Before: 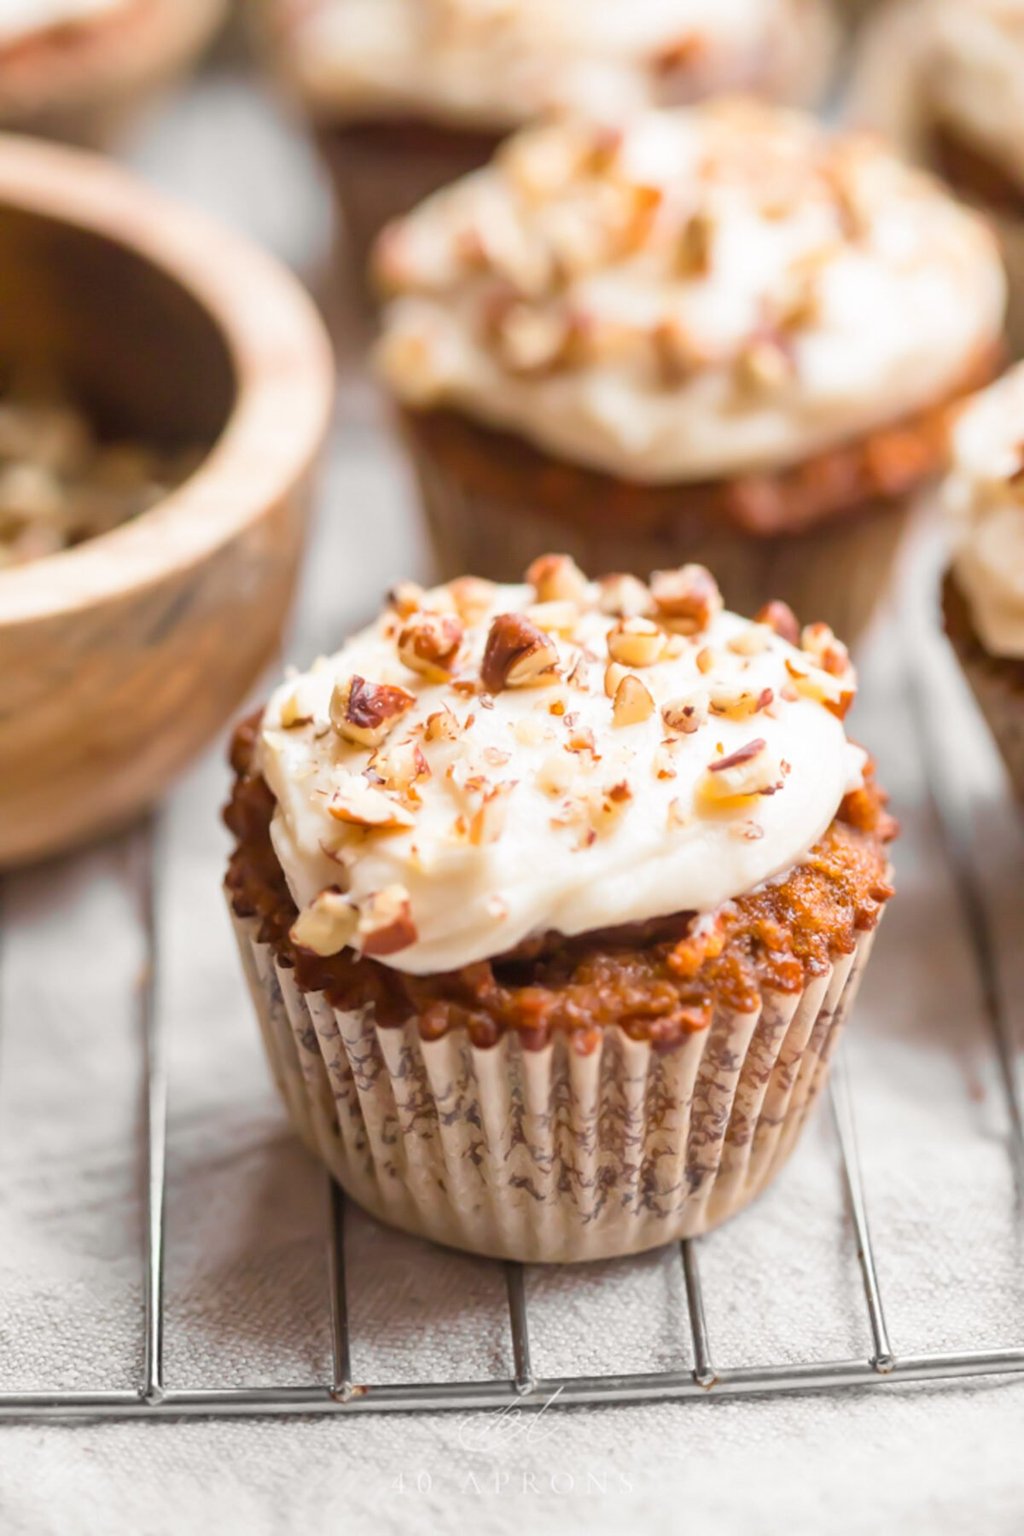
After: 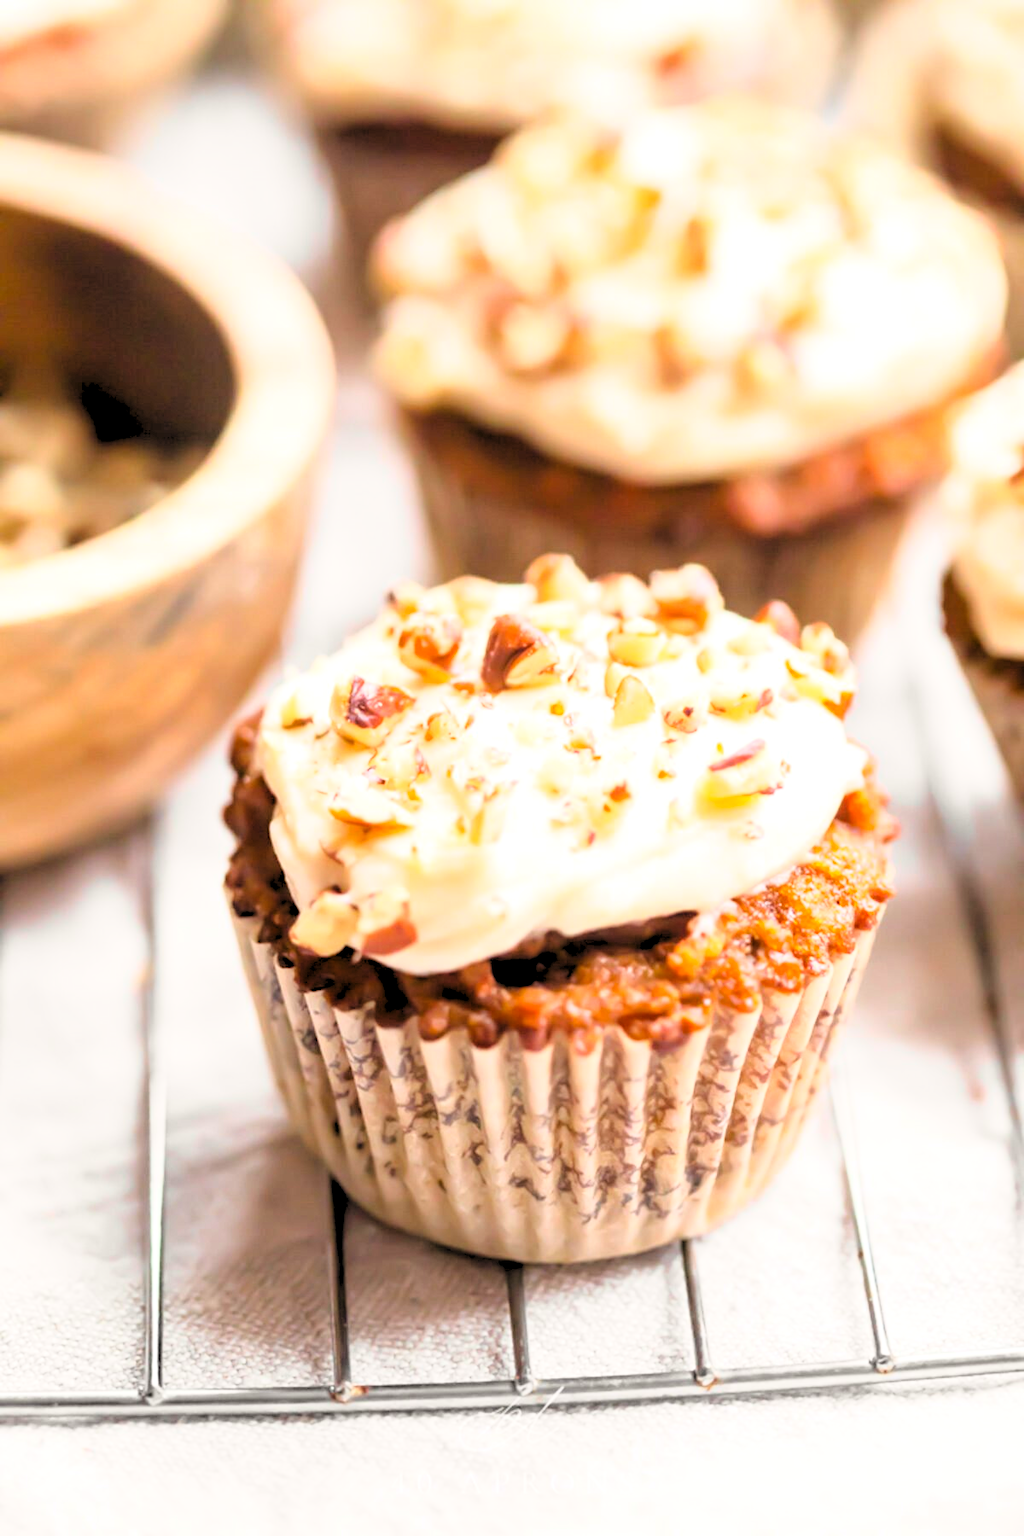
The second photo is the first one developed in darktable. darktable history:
tone curve: curves: ch0 [(0.016, 0.011) (0.084, 0.026) (0.469, 0.508) (0.721, 0.862) (1, 1)], color space Lab, linked channels, preserve colors none
levels: levels [0.072, 0.414, 0.976]
